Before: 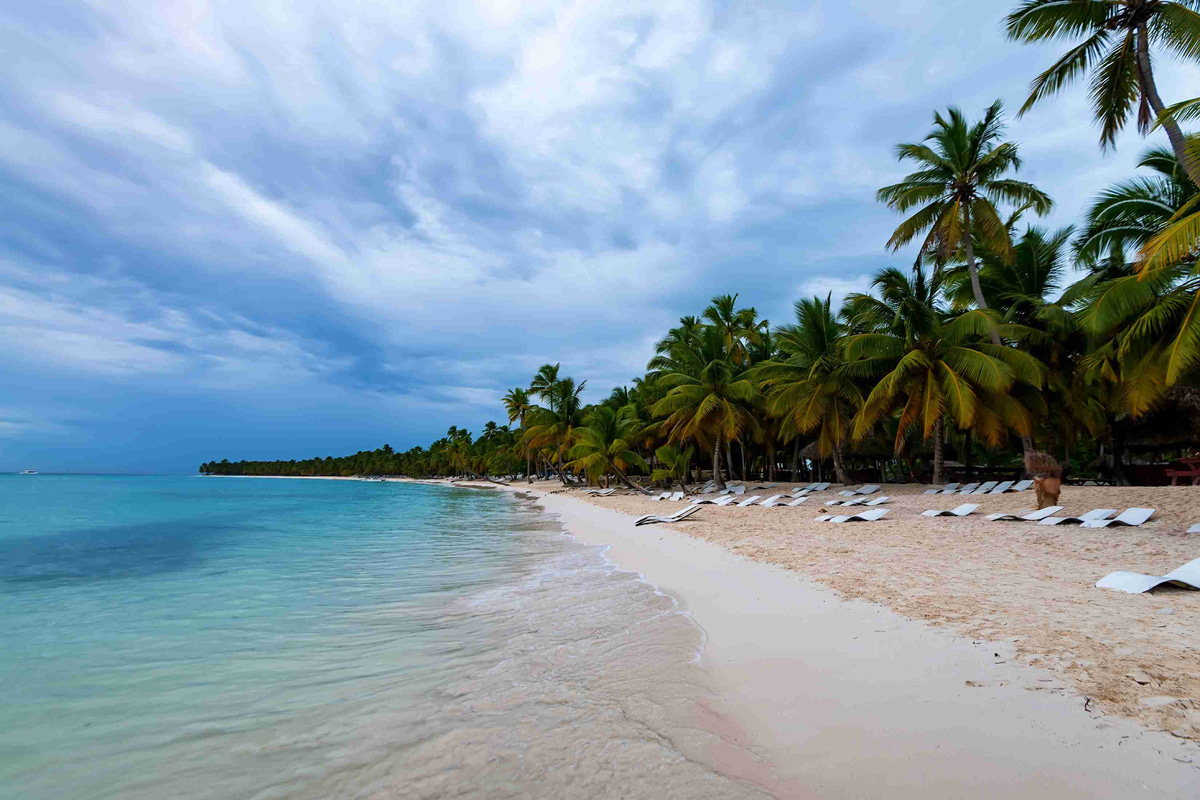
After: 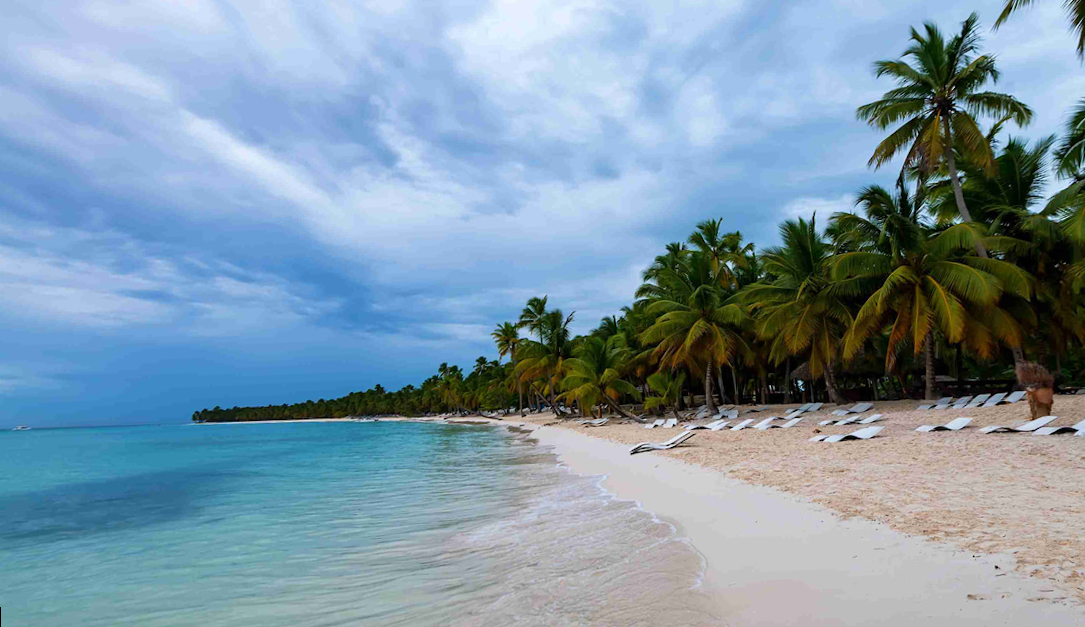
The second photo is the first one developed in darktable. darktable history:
crop and rotate: left 2.425%, top 11.305%, right 9.6%, bottom 15.08%
rotate and perspective: rotation -2.56°, automatic cropping off
